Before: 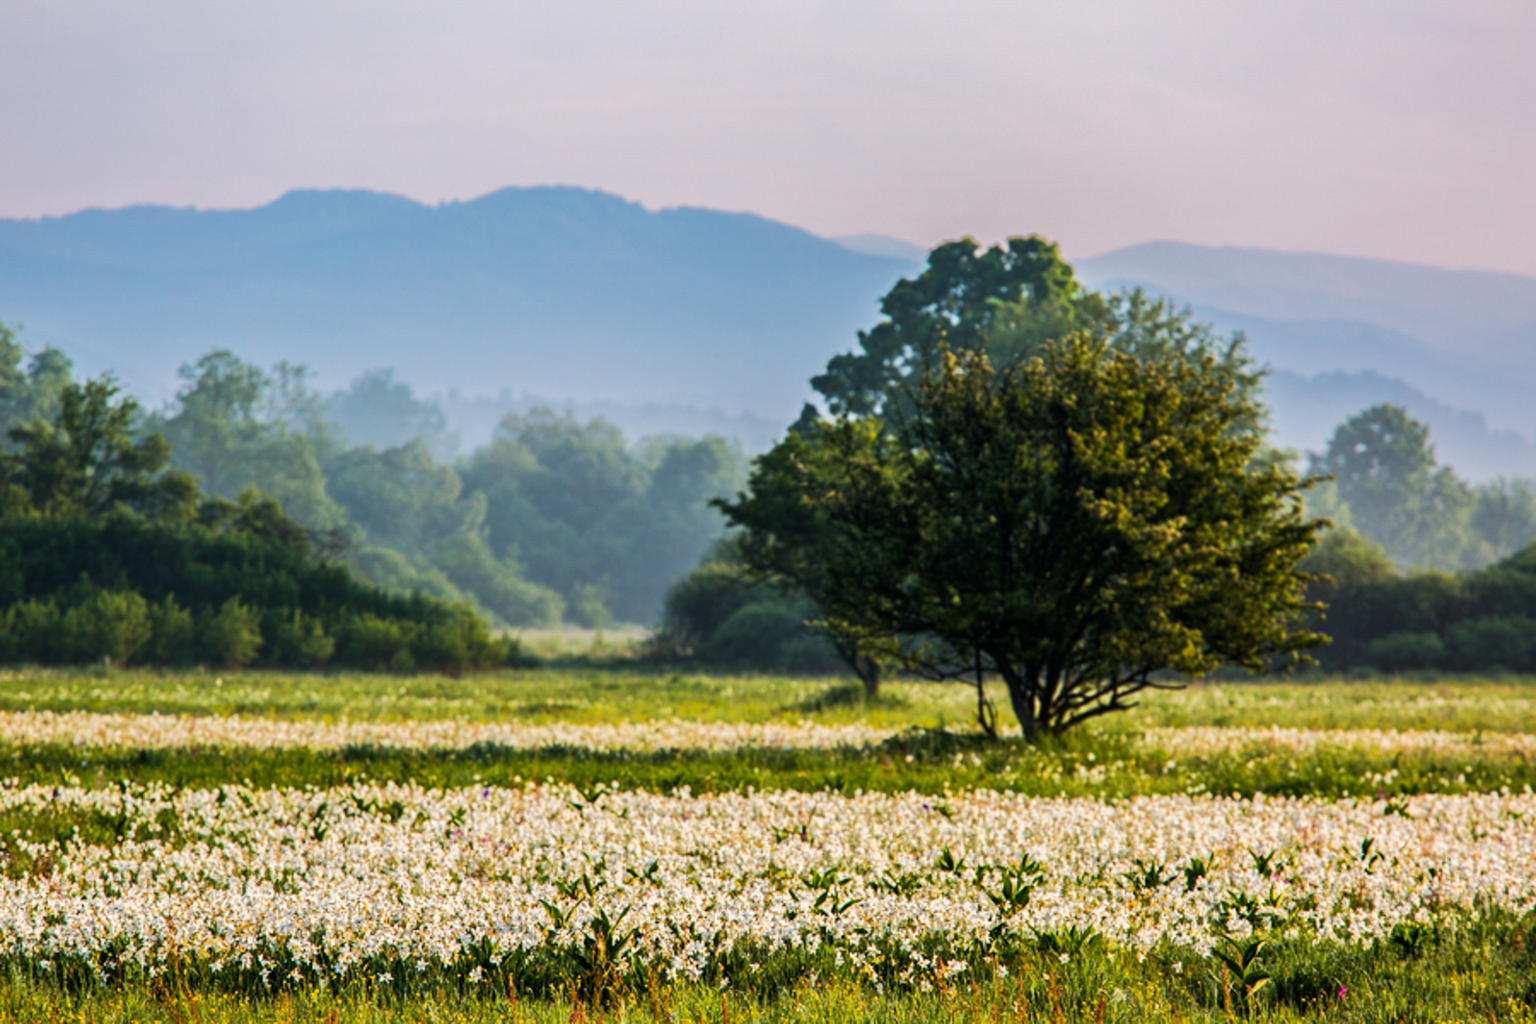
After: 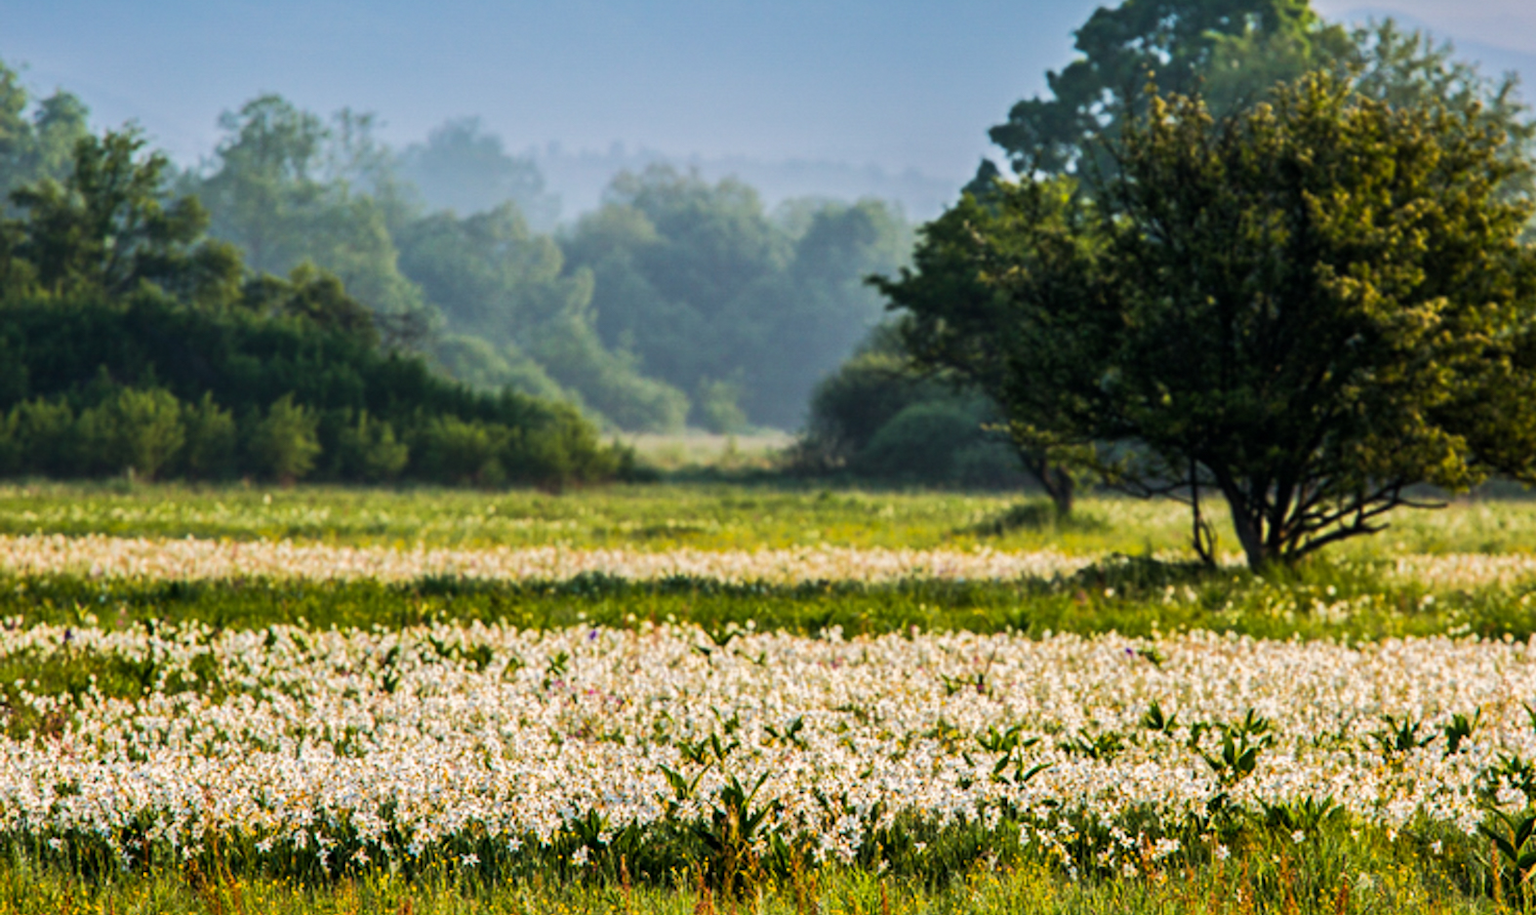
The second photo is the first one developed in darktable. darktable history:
crop: top 26.65%, right 18.01%
tone equalizer: edges refinement/feathering 500, mask exposure compensation -1.57 EV, preserve details no
